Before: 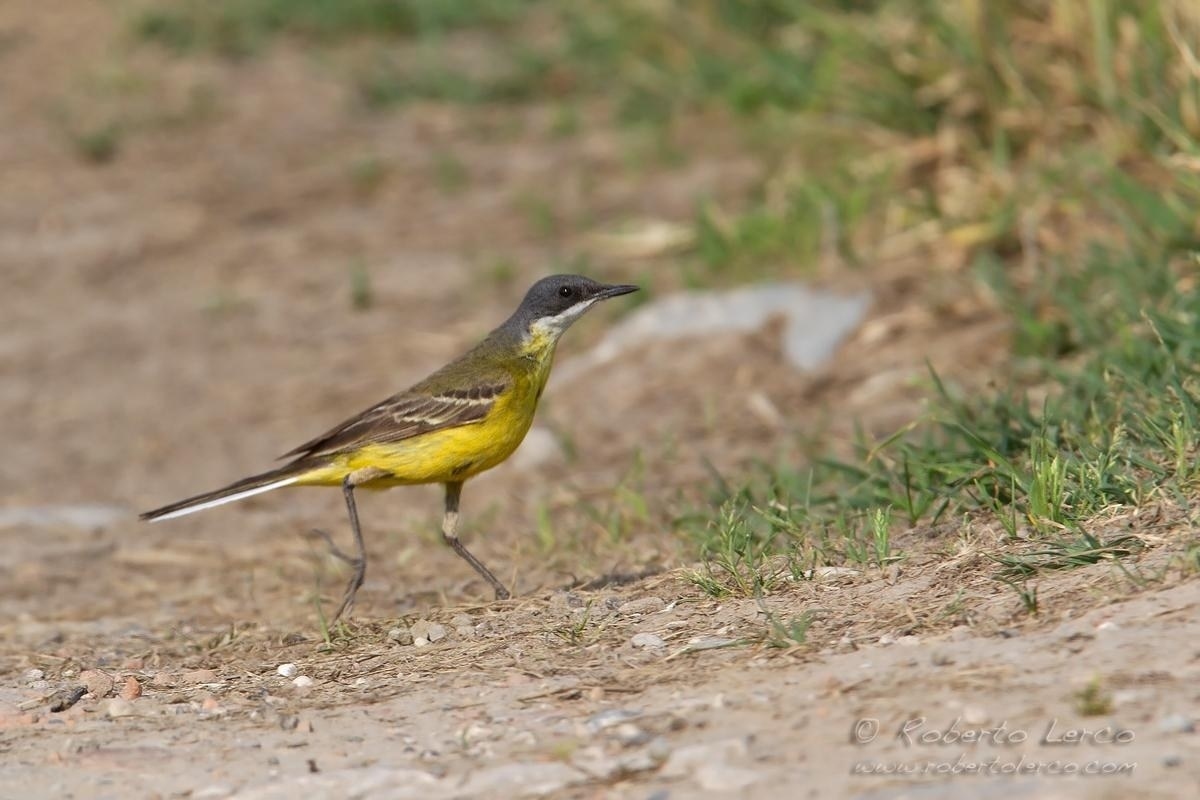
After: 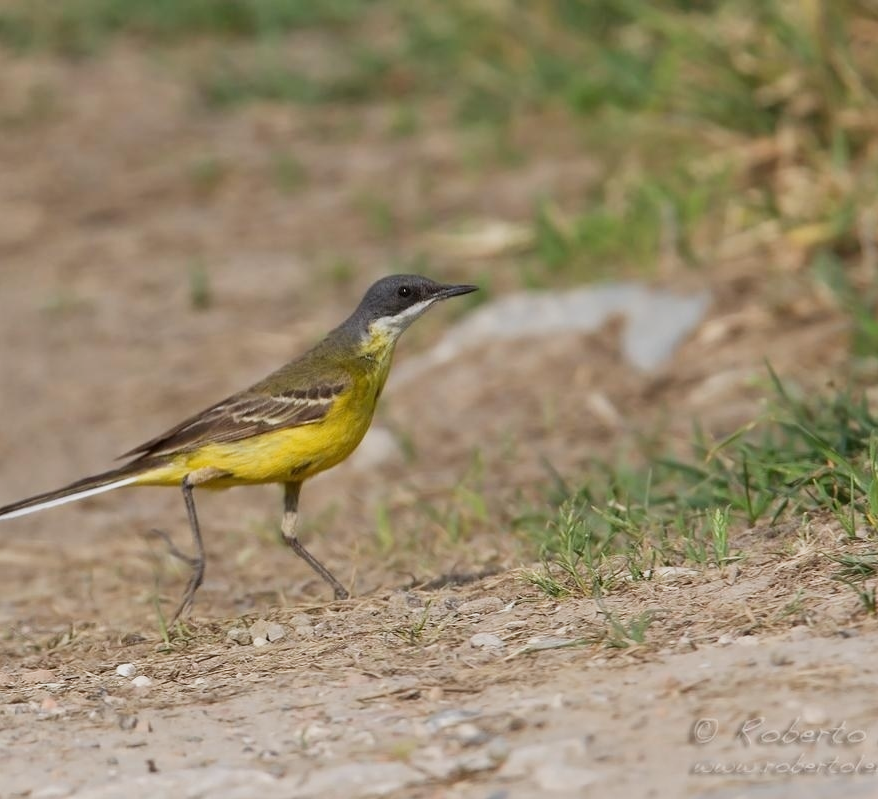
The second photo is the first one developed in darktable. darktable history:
crop: left 13.443%, right 13.31%
sigmoid: contrast 1.22, skew 0.65
